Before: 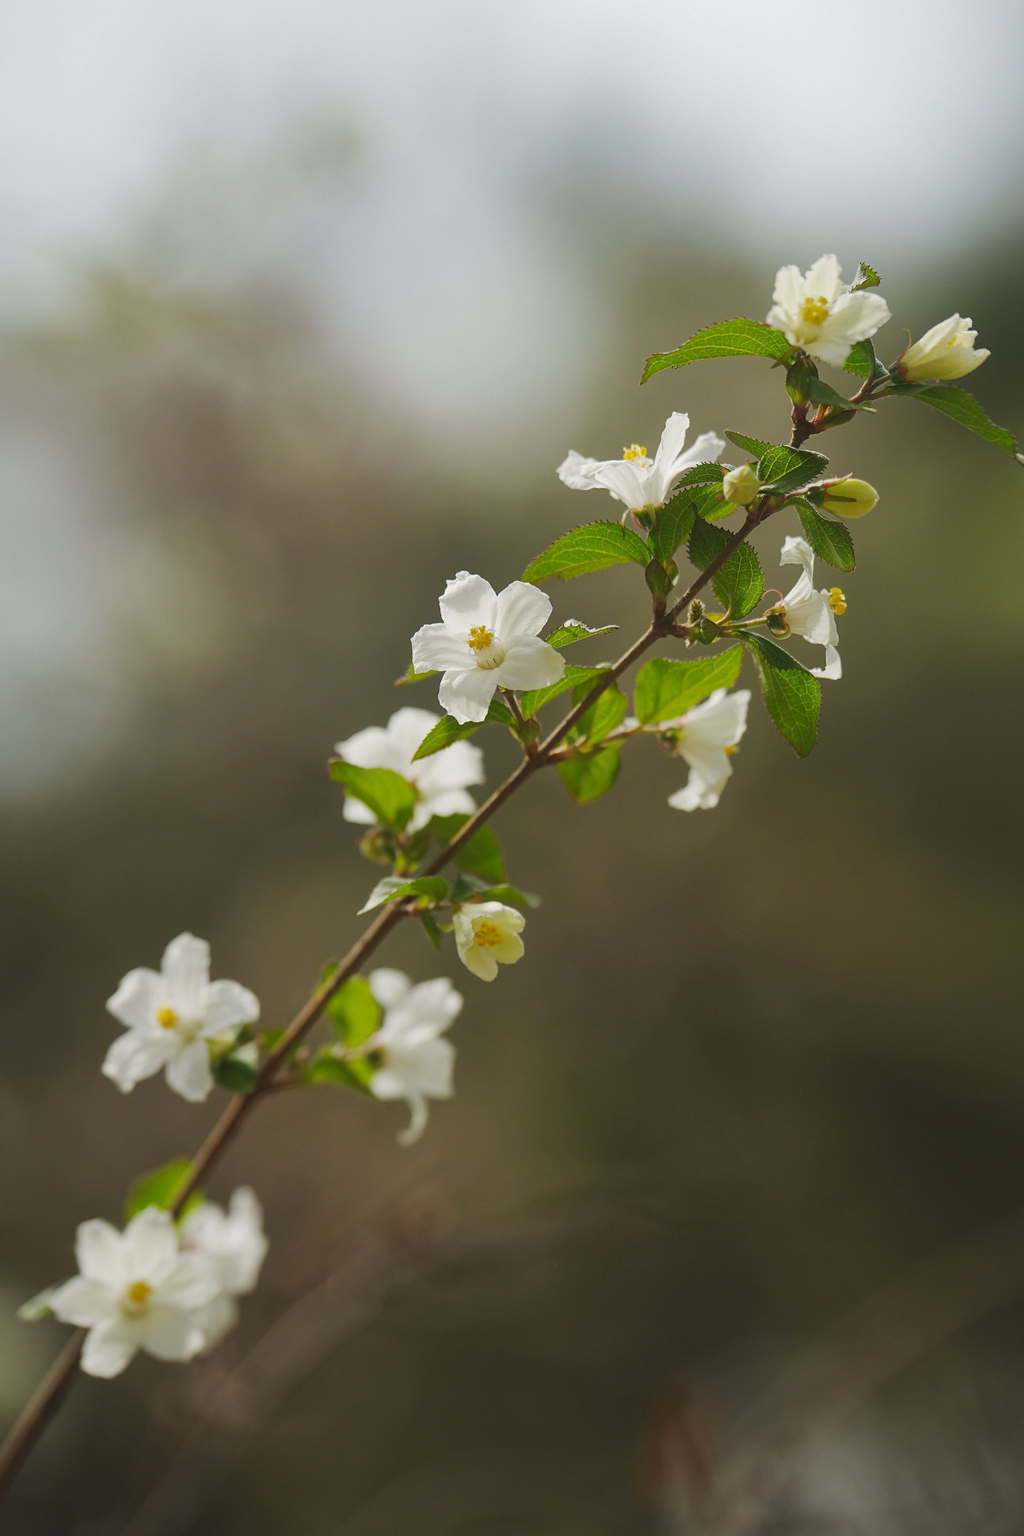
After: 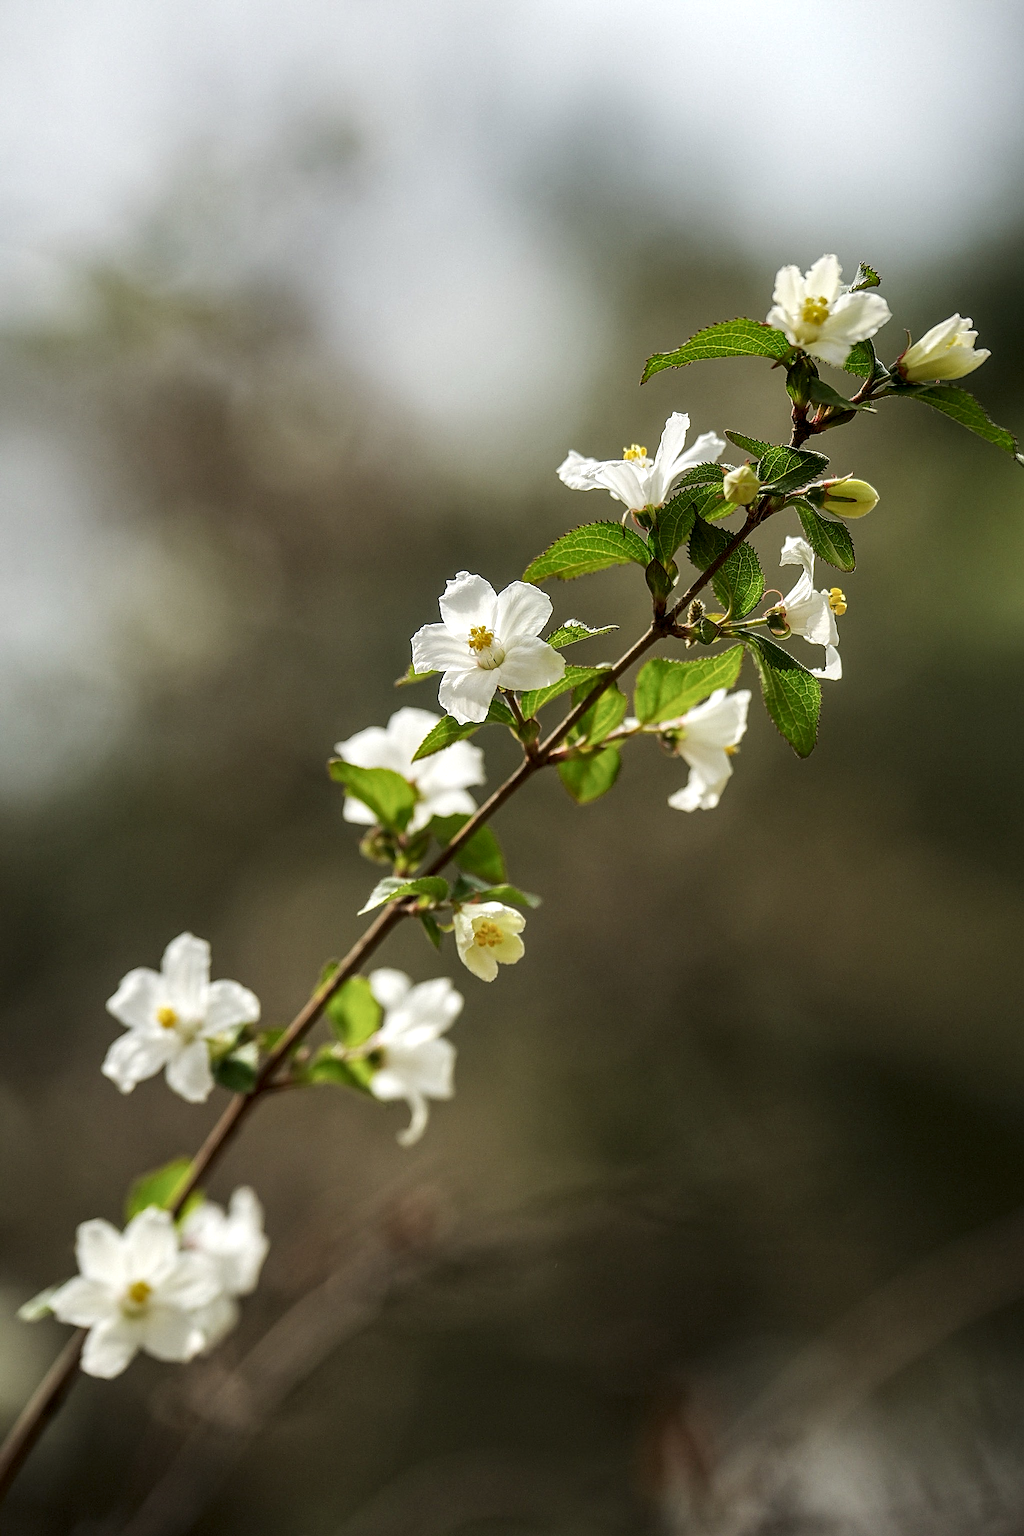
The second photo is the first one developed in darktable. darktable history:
local contrast: highlights 19%, detail 185%
sharpen: amount 0.749
